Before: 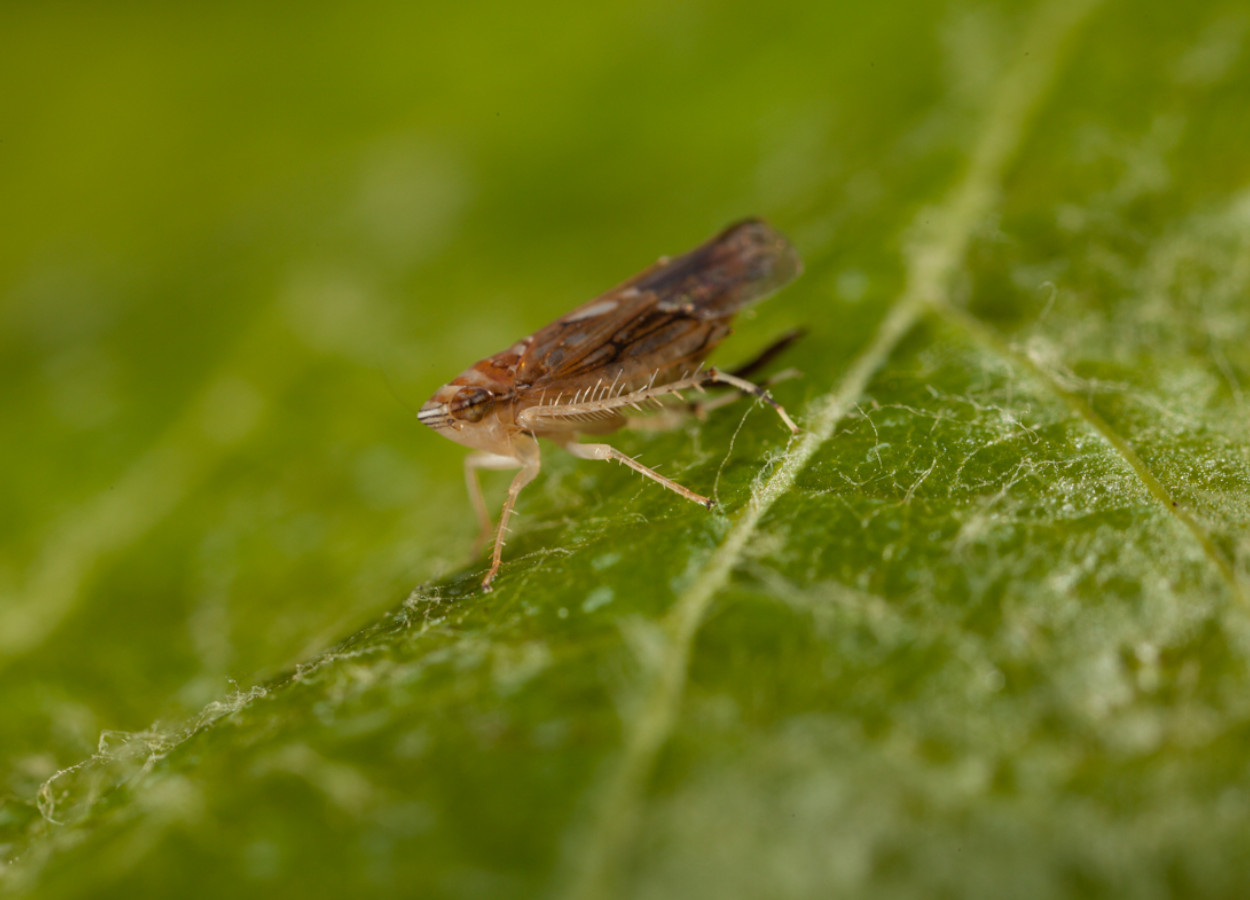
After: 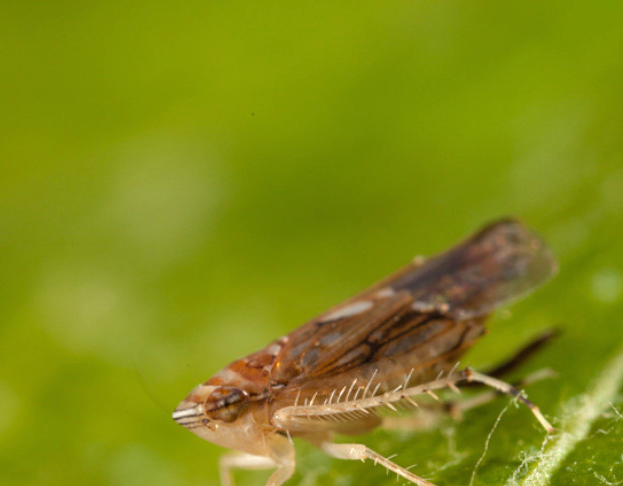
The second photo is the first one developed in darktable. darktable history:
exposure: black level correction 0, exposure 0.499 EV, compensate highlight preservation false
crop: left 19.602%, right 30.552%, bottom 45.969%
